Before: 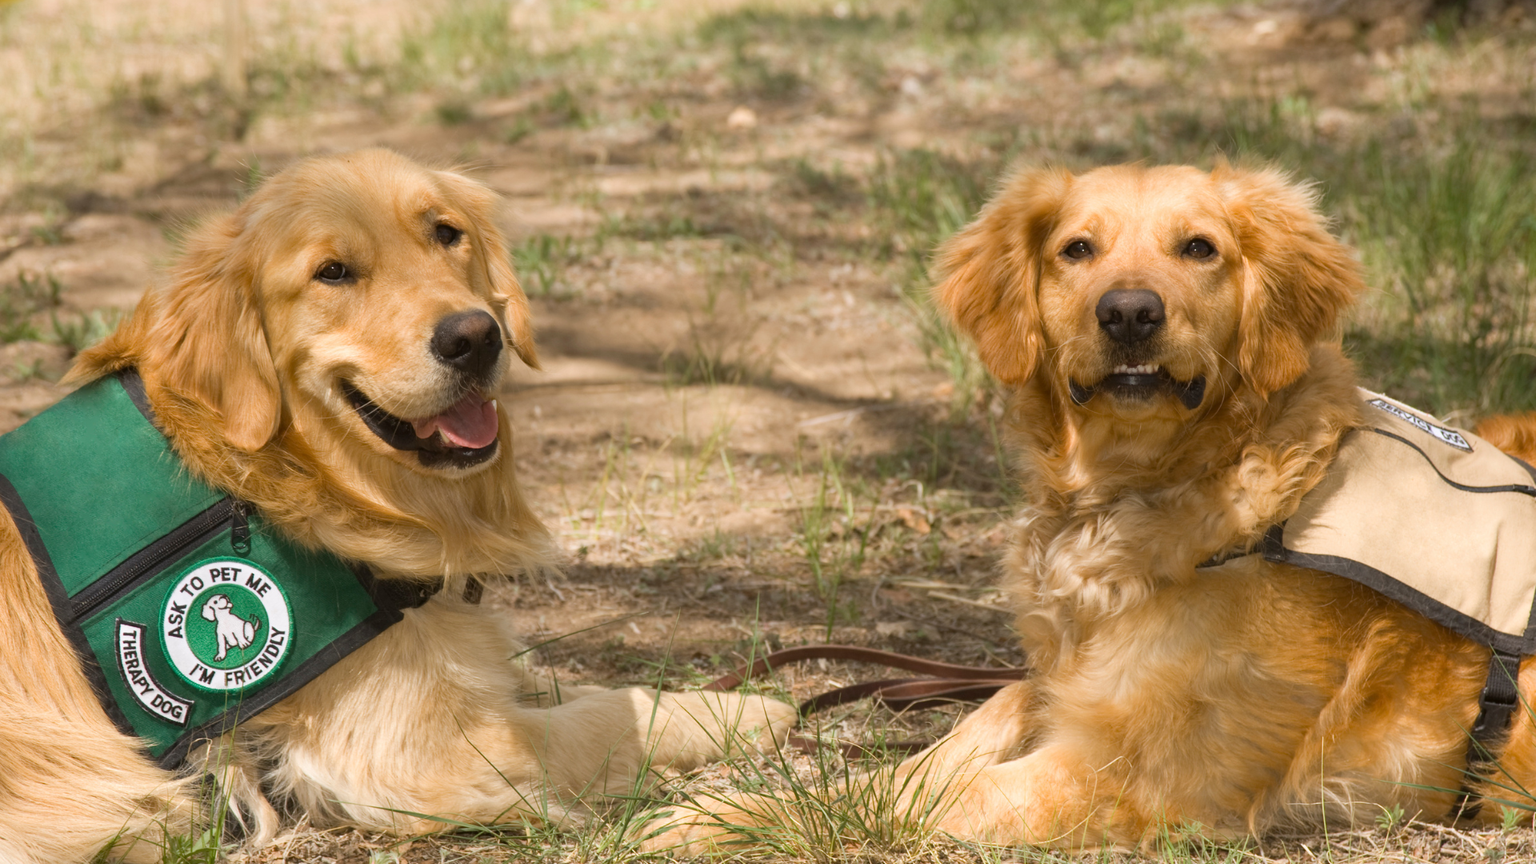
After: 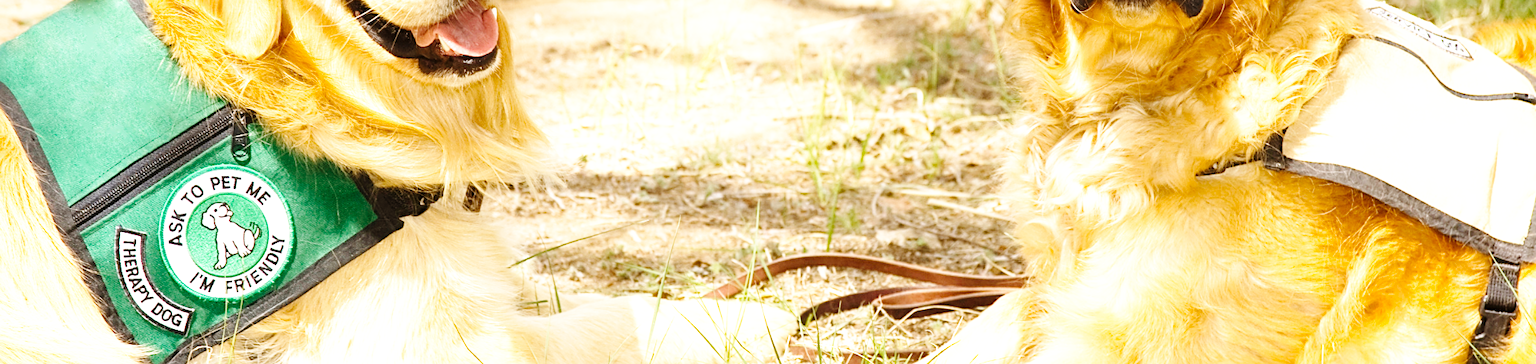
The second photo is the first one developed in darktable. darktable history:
base curve: curves: ch0 [(0, 0) (0, 0) (0.002, 0.001) (0.008, 0.003) (0.019, 0.011) (0.037, 0.037) (0.064, 0.11) (0.102, 0.232) (0.152, 0.379) (0.216, 0.524) (0.296, 0.665) (0.394, 0.789) (0.512, 0.881) (0.651, 0.945) (0.813, 0.986) (1, 1)], preserve colors none
exposure: black level correction 0, exposure 1 EV, compensate highlight preservation false
sharpen: on, module defaults
crop: top 45.439%, bottom 12.276%
